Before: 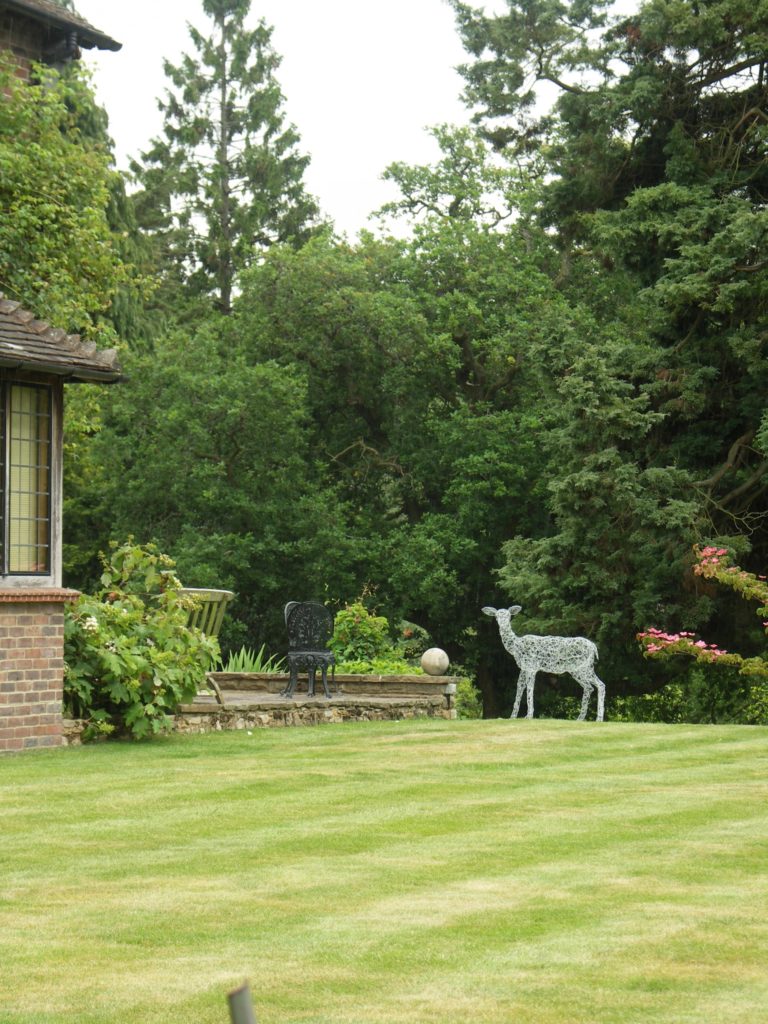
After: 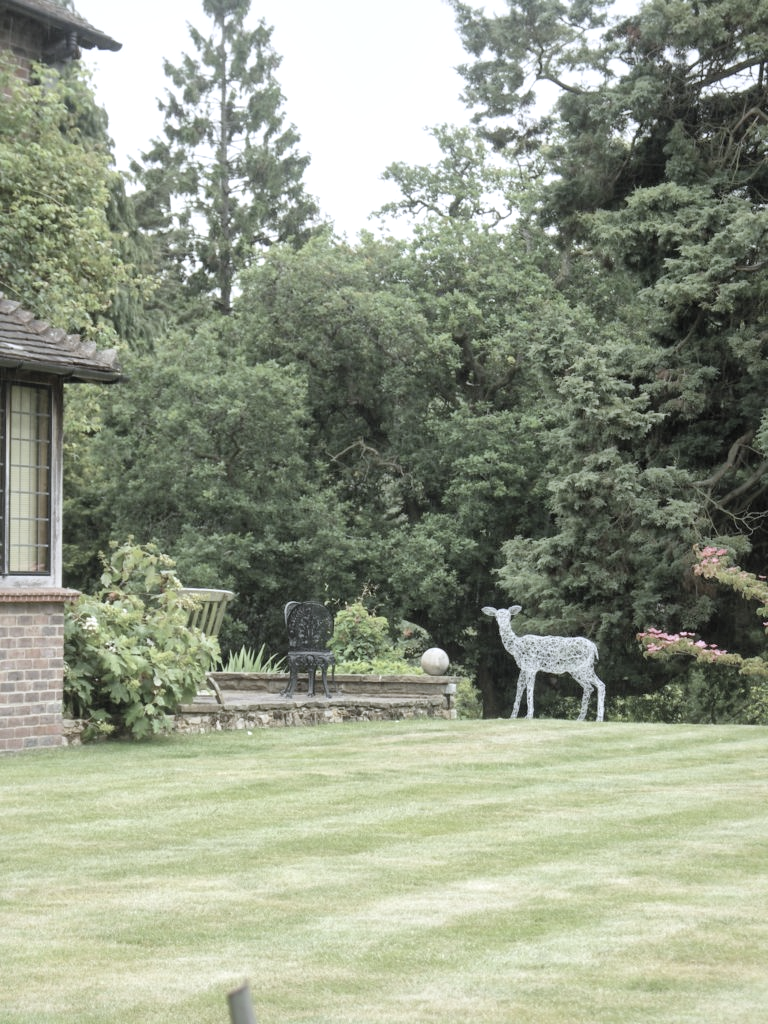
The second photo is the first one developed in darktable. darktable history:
local contrast: mode bilateral grid, contrast 20, coarseness 50, detail 144%, midtone range 0.2
contrast brightness saturation: brightness 0.18, saturation -0.5
white balance: red 0.967, blue 1.119, emerald 0.756
